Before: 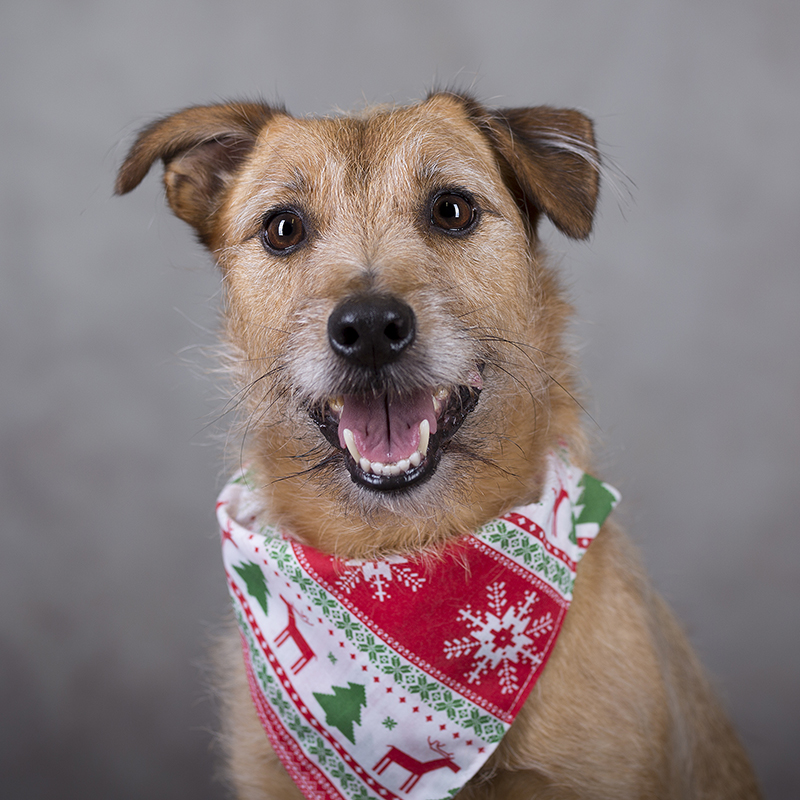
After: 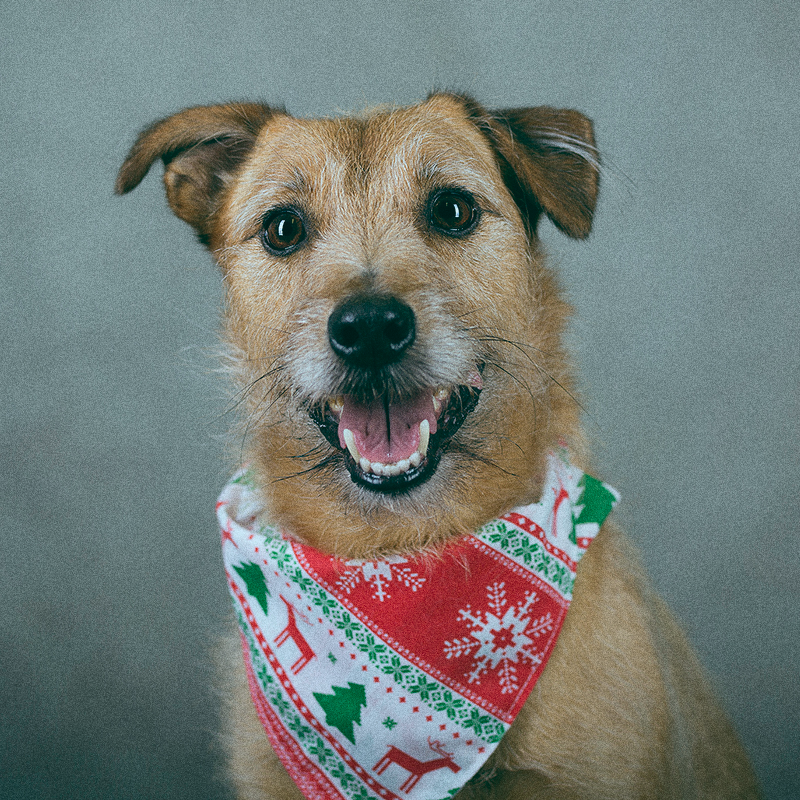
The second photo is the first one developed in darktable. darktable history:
color balance: lift [1.005, 0.99, 1.007, 1.01], gamma [1, 1.034, 1.032, 0.966], gain [0.873, 1.055, 1.067, 0.933]
color calibration: illuminant Planckian (black body), x 0.378, y 0.375, temperature 4065 K
grain: coarseness 0.09 ISO, strength 40%
